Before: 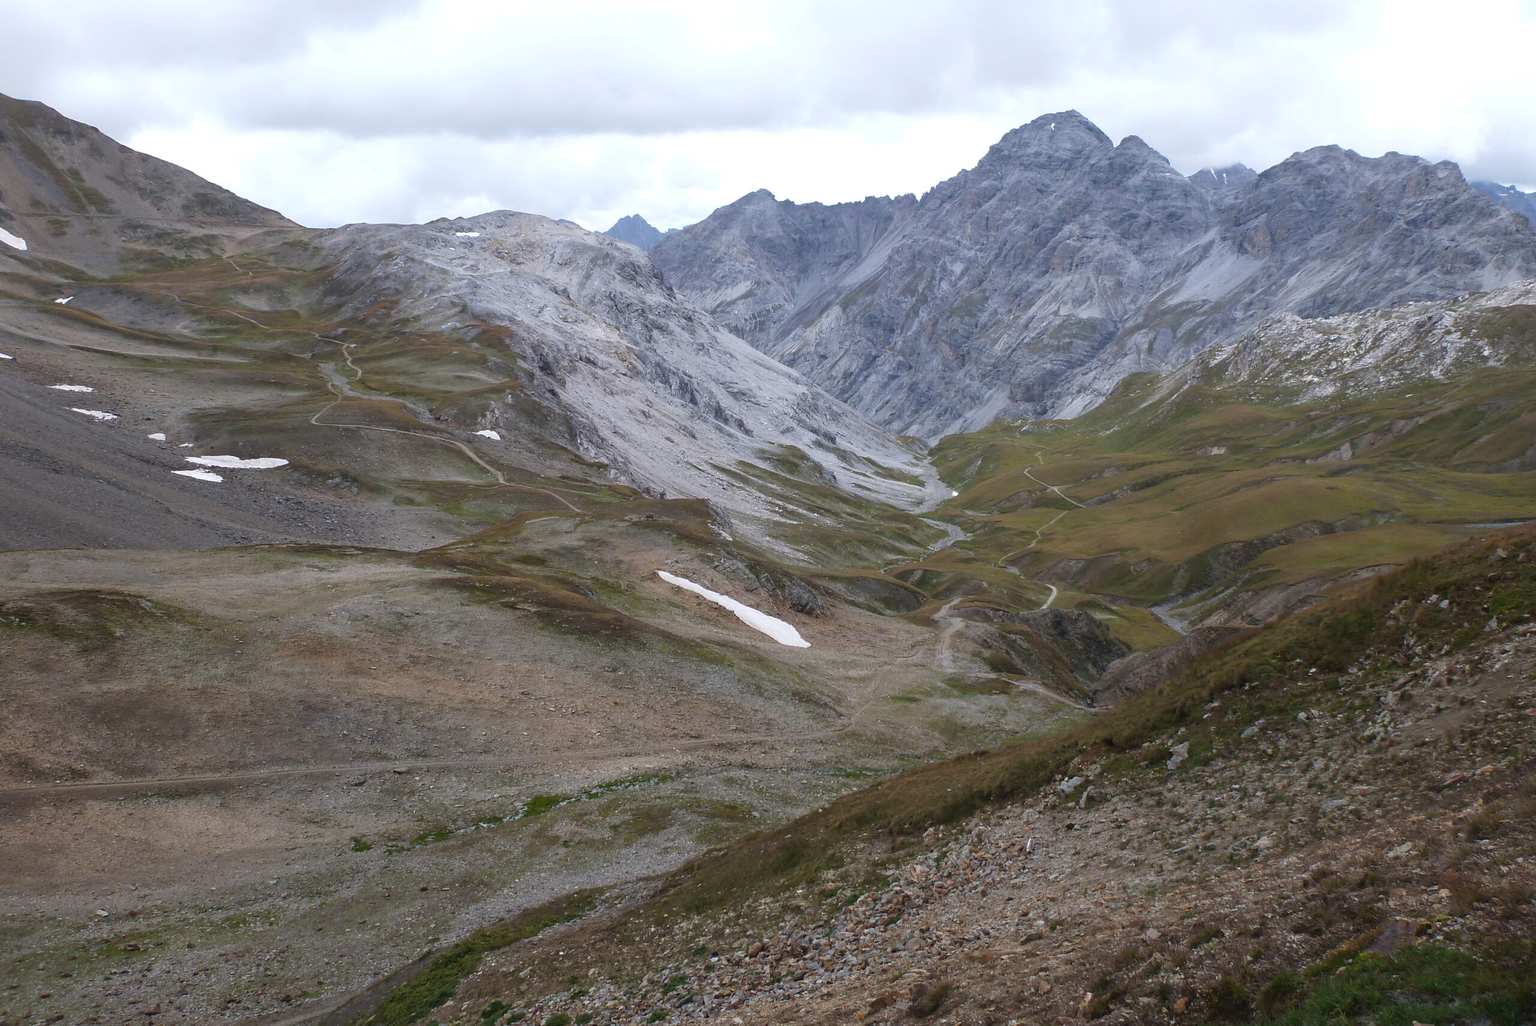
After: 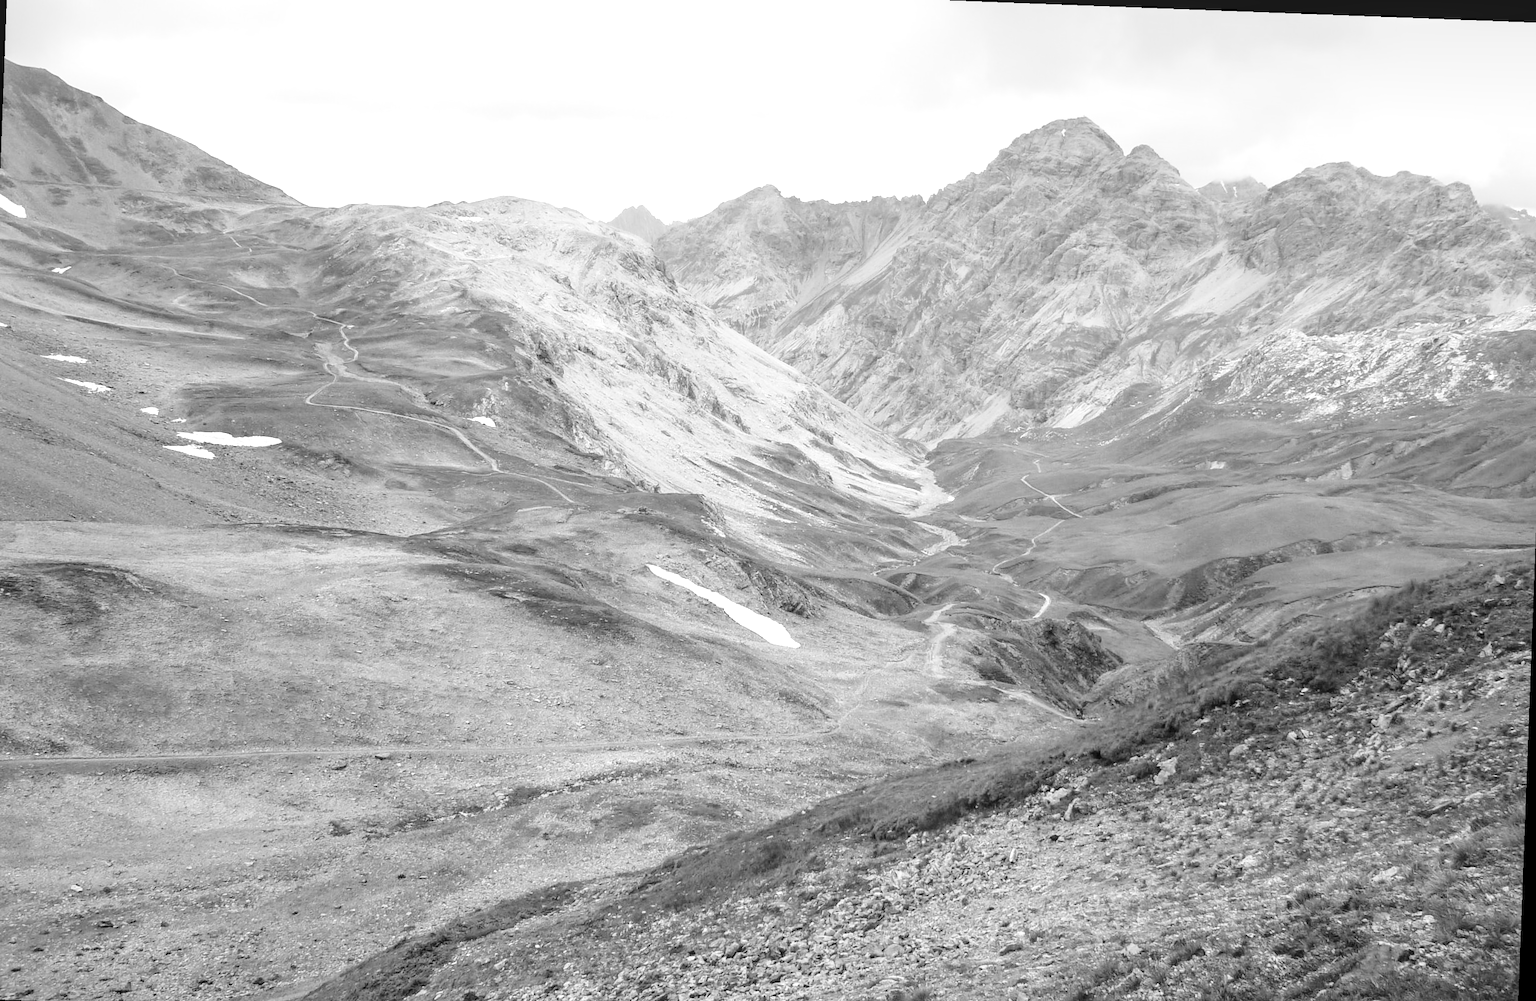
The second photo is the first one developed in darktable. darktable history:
exposure: exposure 0.64 EV, compensate highlight preservation false
crop: left 1.964%, top 3.251%, right 1.122%, bottom 4.933%
color balance rgb: linear chroma grading › shadows -3%, linear chroma grading › highlights -4%
tone curve: curves: ch0 [(0, 0) (0.003, 0.03) (0.011, 0.032) (0.025, 0.035) (0.044, 0.038) (0.069, 0.041) (0.1, 0.058) (0.136, 0.091) (0.177, 0.133) (0.224, 0.181) (0.277, 0.268) (0.335, 0.363) (0.399, 0.461) (0.468, 0.554) (0.543, 0.633) (0.623, 0.709) (0.709, 0.784) (0.801, 0.869) (0.898, 0.938) (1, 1)], preserve colors none
rotate and perspective: rotation 2.17°, automatic cropping off
monochrome: a -6.99, b 35.61, size 1.4
contrast brightness saturation: contrast 0.14, brightness 0.21
local contrast: on, module defaults
